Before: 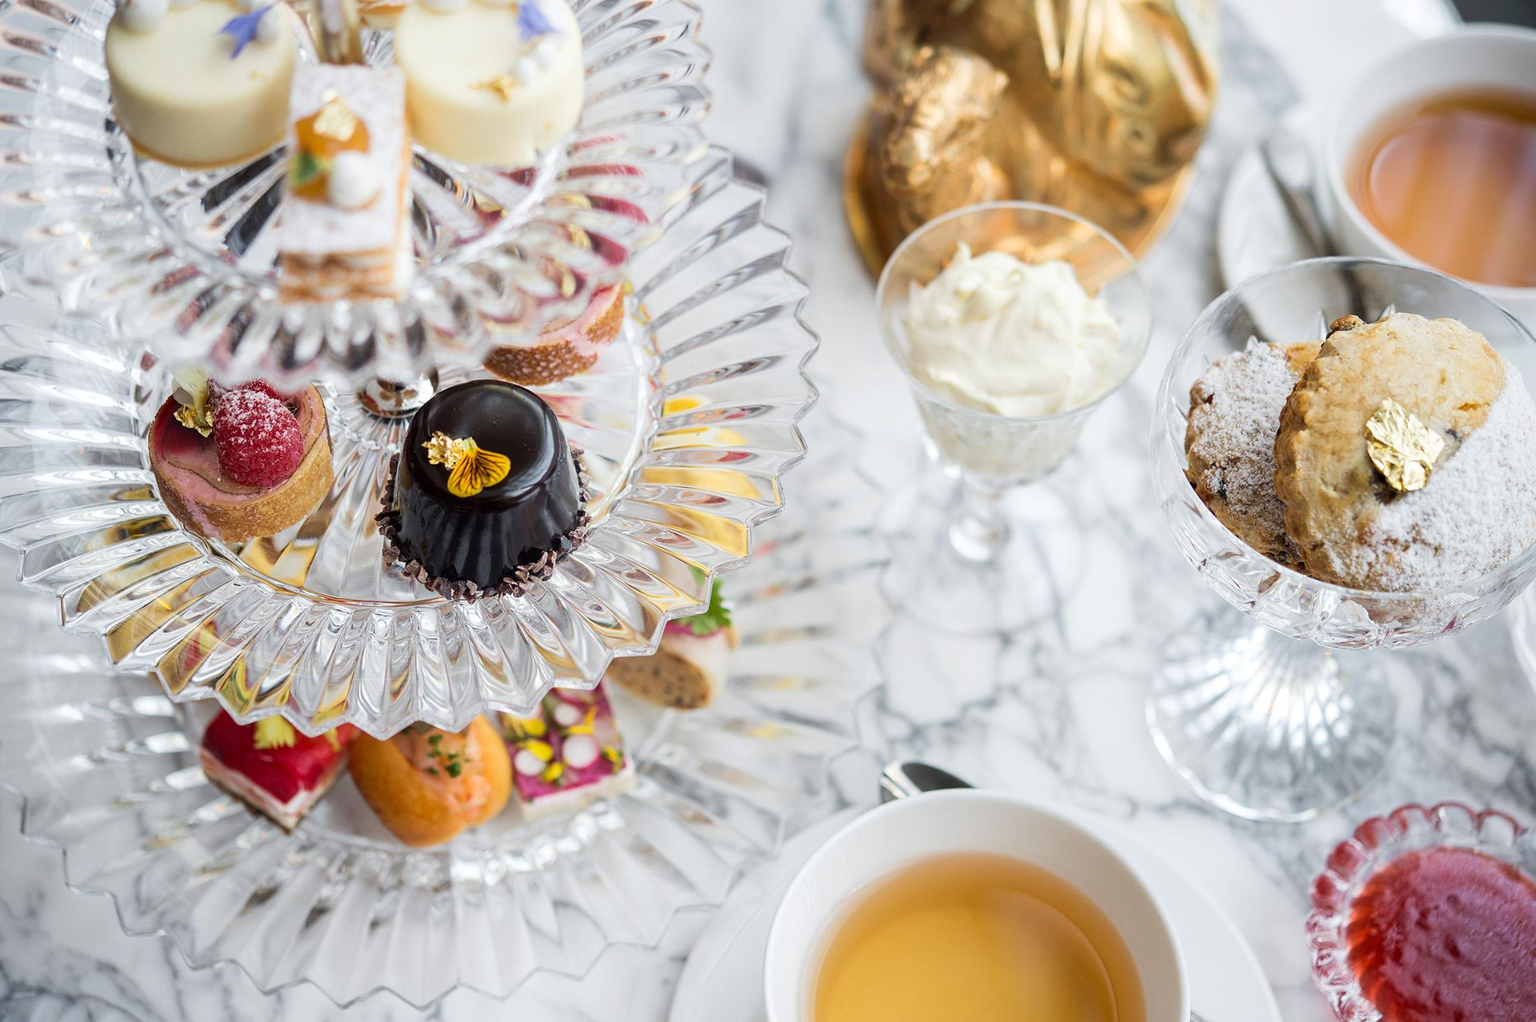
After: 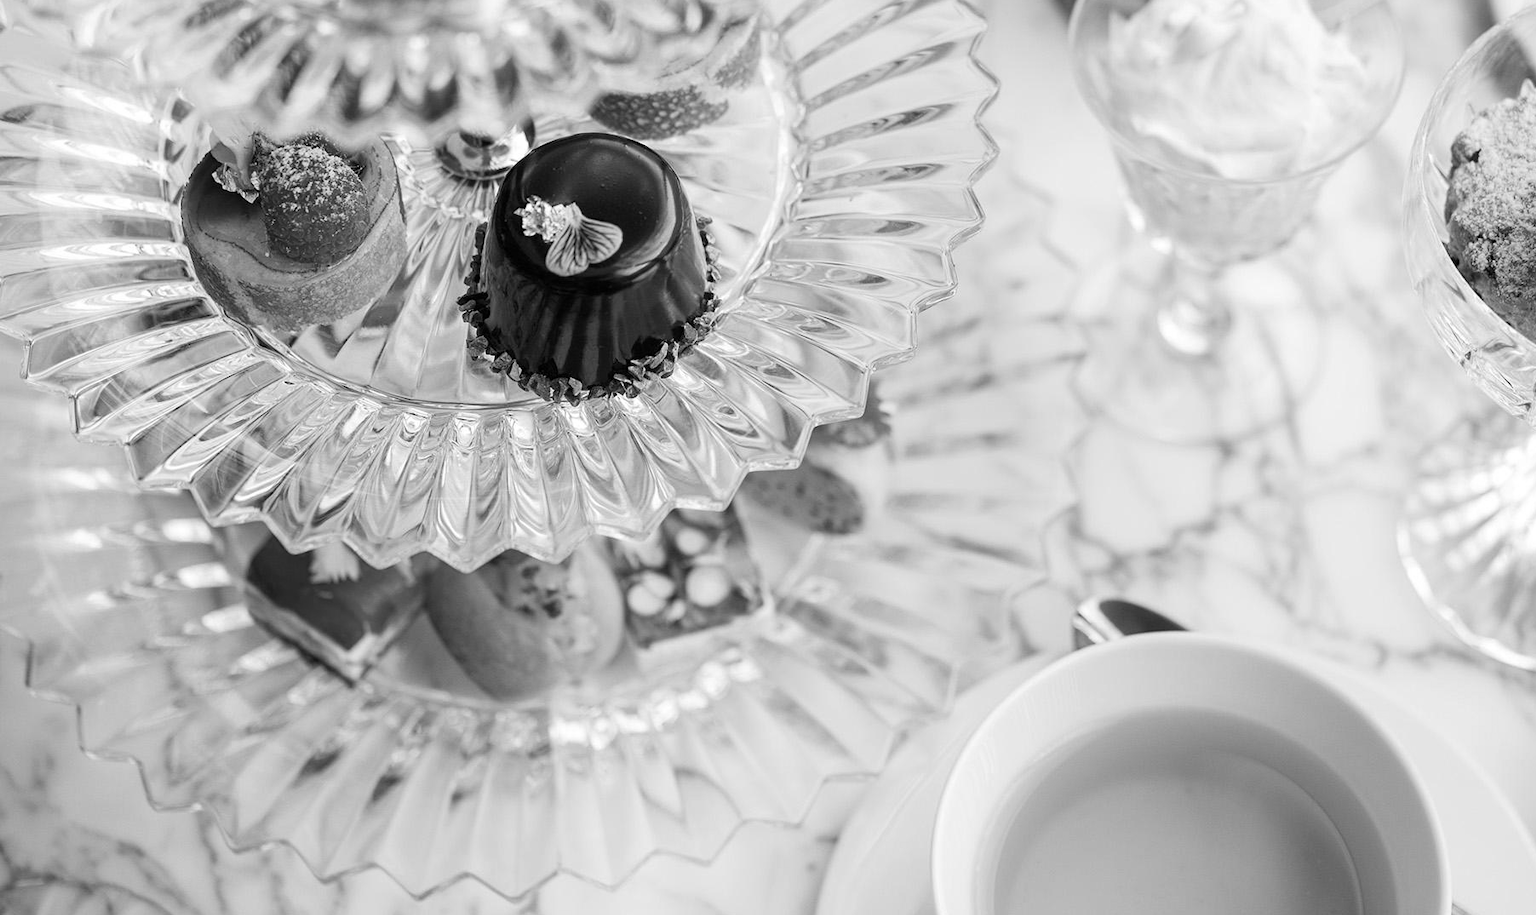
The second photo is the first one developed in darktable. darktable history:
monochrome: on, module defaults
crop: top 26.531%, right 17.959%
tone equalizer: on, module defaults
